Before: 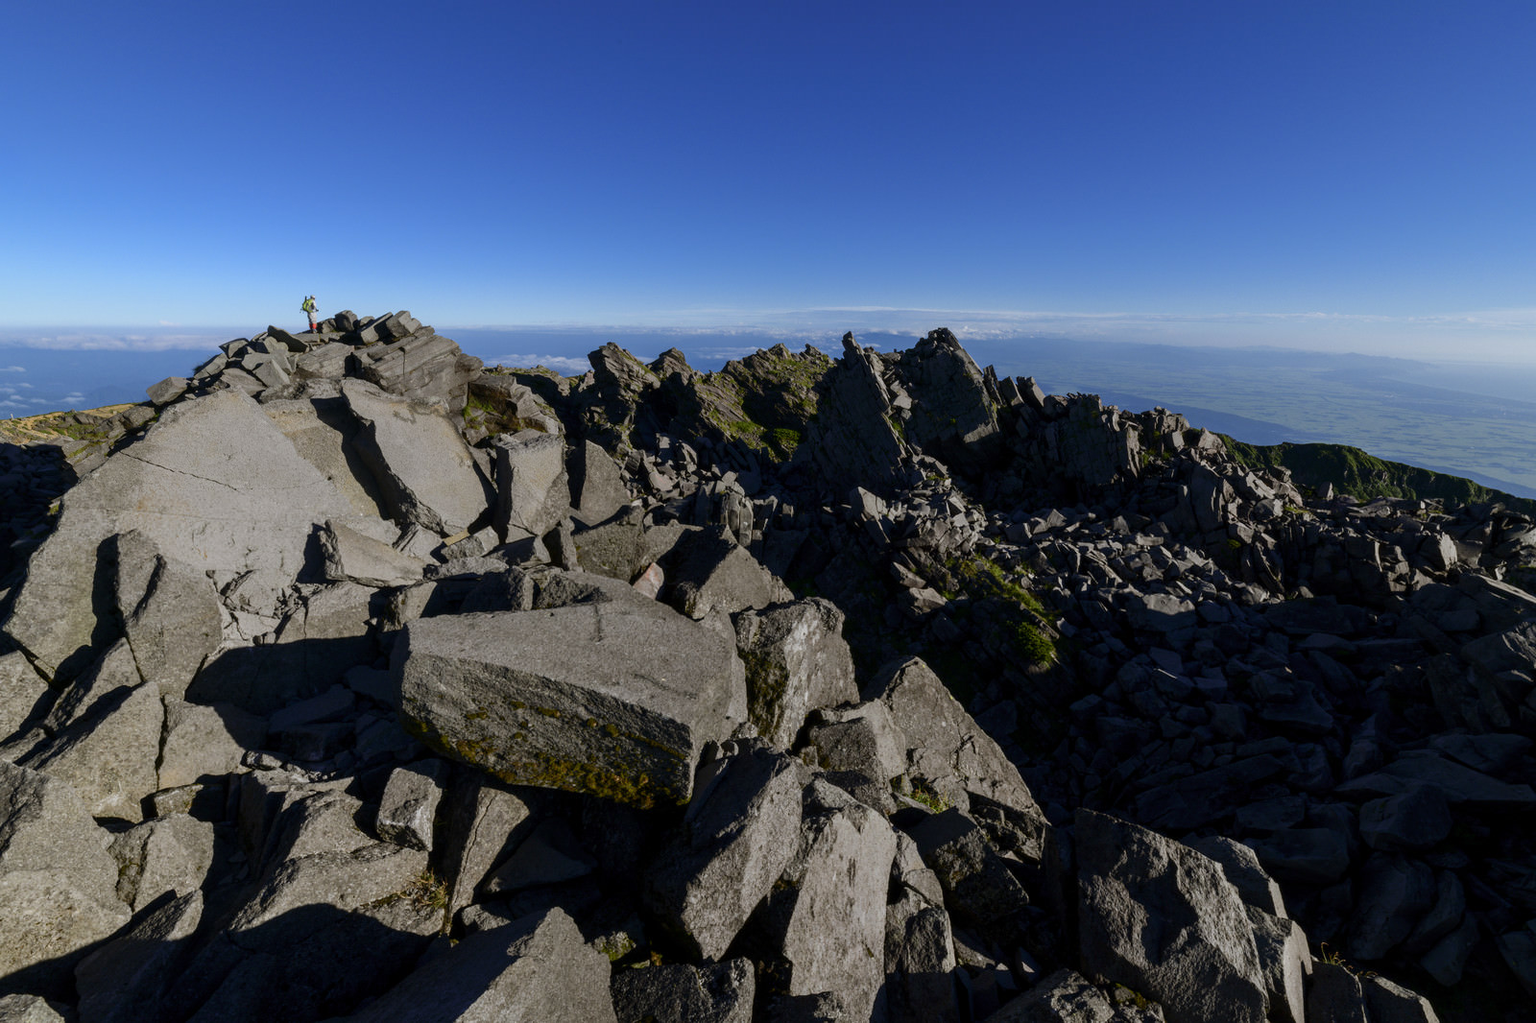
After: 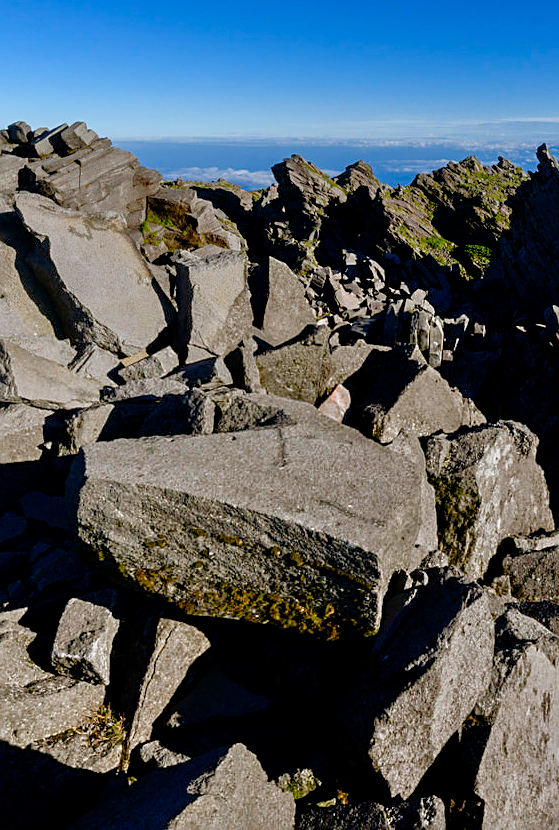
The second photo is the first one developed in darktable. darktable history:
sharpen: on, module defaults
tone equalizer: -7 EV 0.145 EV, -6 EV 0.574 EV, -5 EV 1.17 EV, -4 EV 1.35 EV, -3 EV 1.14 EV, -2 EV 0.6 EV, -1 EV 0.15 EV
shadows and highlights: shadows -30.77, highlights 29.59, highlights color adjustment 74.08%
color balance rgb: perceptual saturation grading › global saturation 20%, perceptual saturation grading › highlights -49.2%, perceptual saturation grading › shadows 25.84%, global vibrance 20%
crop and rotate: left 21.314%, top 19.042%, right 43.741%, bottom 3.004%
